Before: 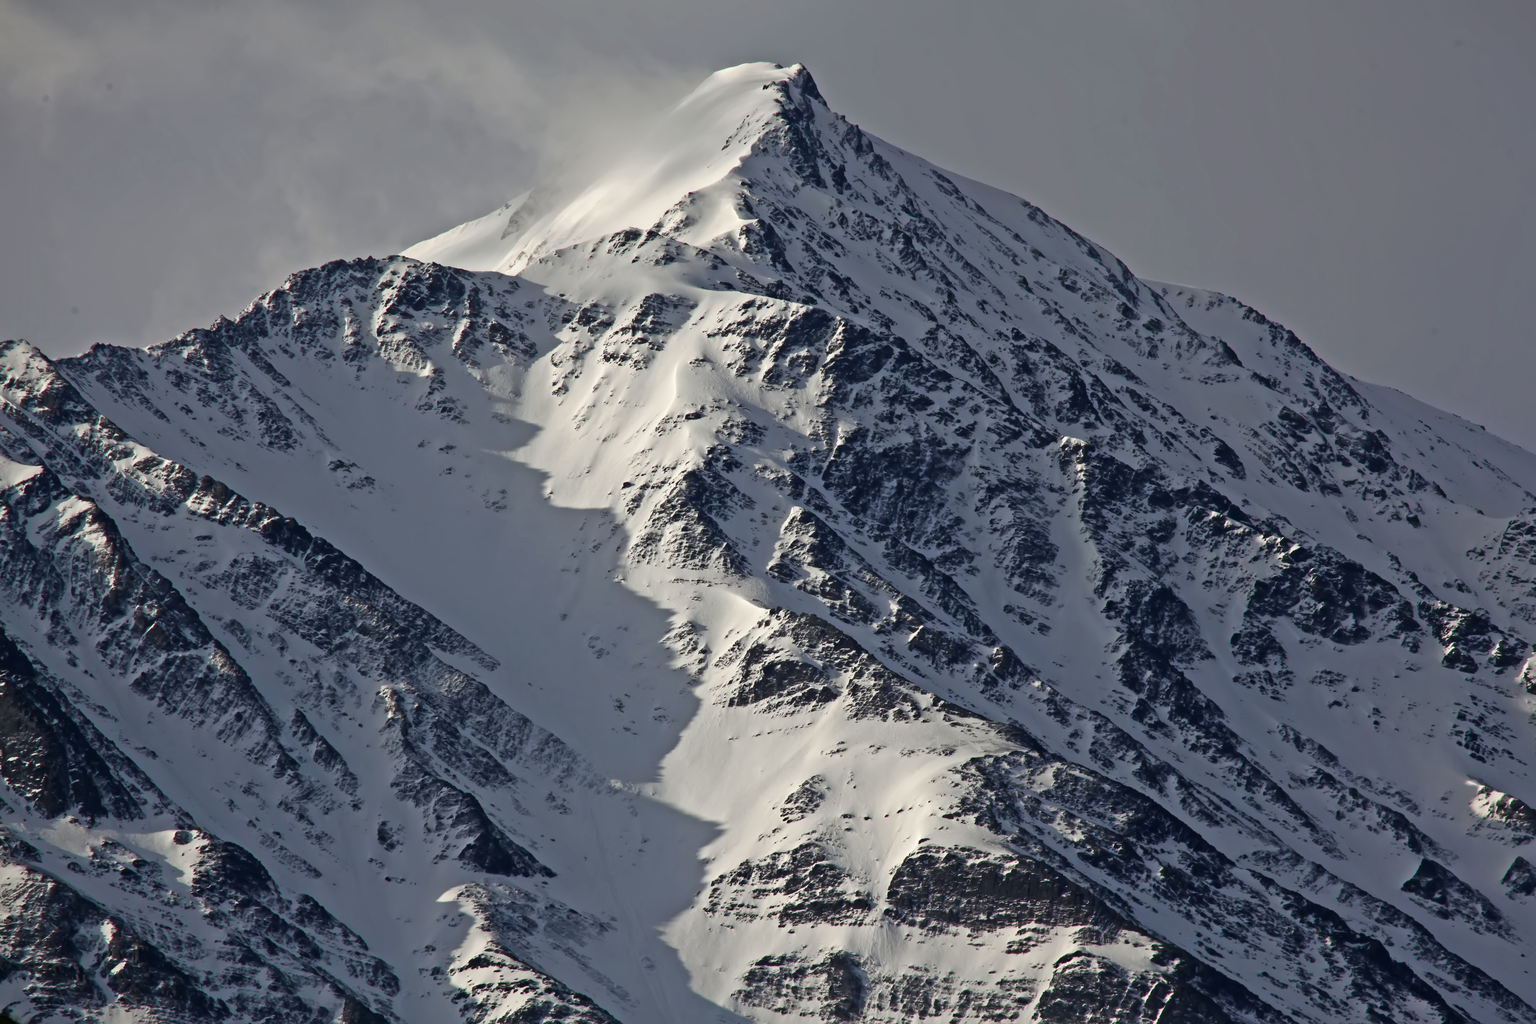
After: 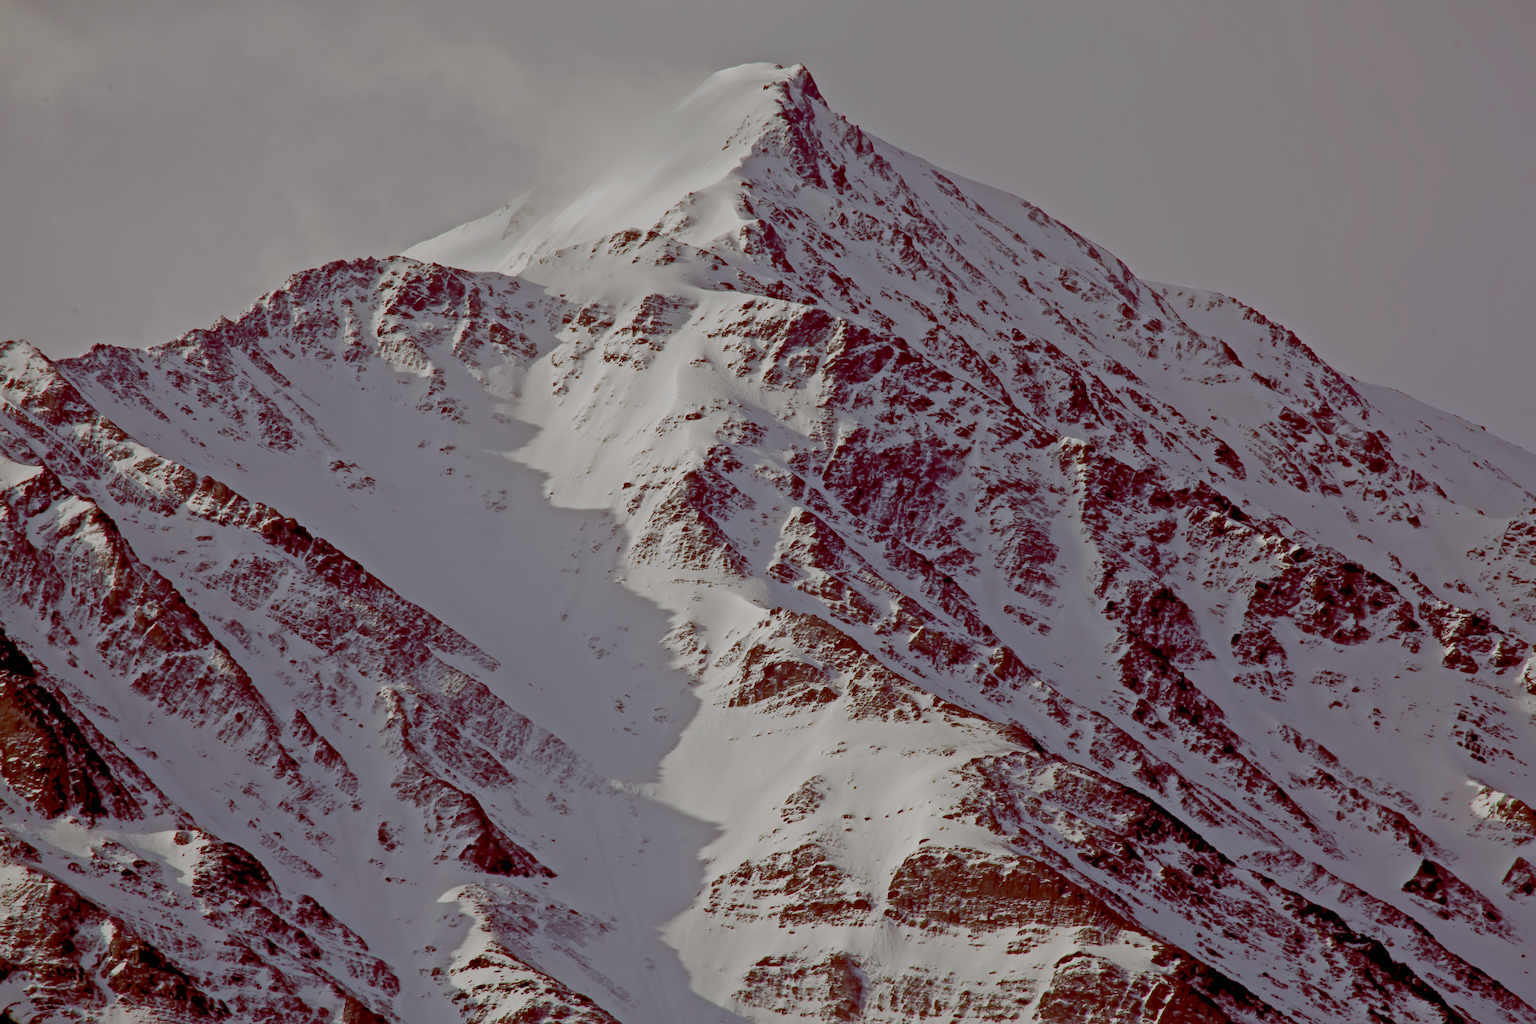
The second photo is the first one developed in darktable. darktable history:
levels: levels [0.016, 0.492, 0.969]
color balance: lift [1, 1.011, 0.999, 0.989], gamma [1.109, 1.045, 1.039, 0.955], gain [0.917, 0.936, 0.952, 1.064], contrast 2.32%, contrast fulcrum 19%, output saturation 101%
filmic rgb: black relative exposure -7 EV, white relative exposure 6 EV, threshold 3 EV, target black luminance 0%, hardness 2.73, latitude 61.22%, contrast 0.691, highlights saturation mix 10%, shadows ↔ highlights balance -0.073%, preserve chrominance no, color science v4 (2020), iterations of high-quality reconstruction 10, contrast in shadows soft, contrast in highlights soft, enable highlight reconstruction true
tone equalizer: -8 EV -1.84 EV, -7 EV -1.16 EV, -6 EV -1.62 EV, smoothing diameter 25%, edges refinement/feathering 10, preserve details guided filter
